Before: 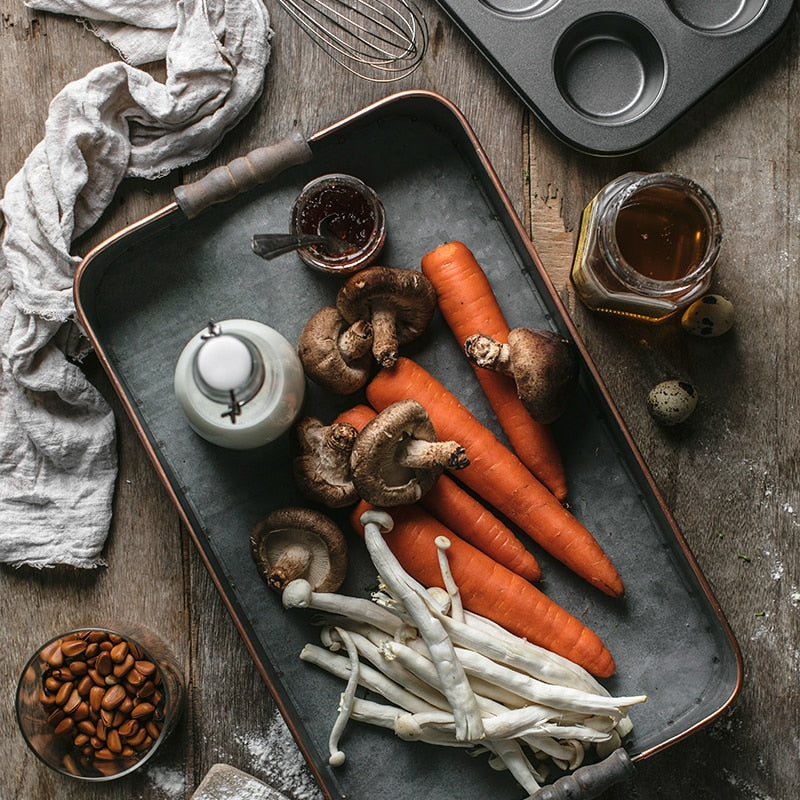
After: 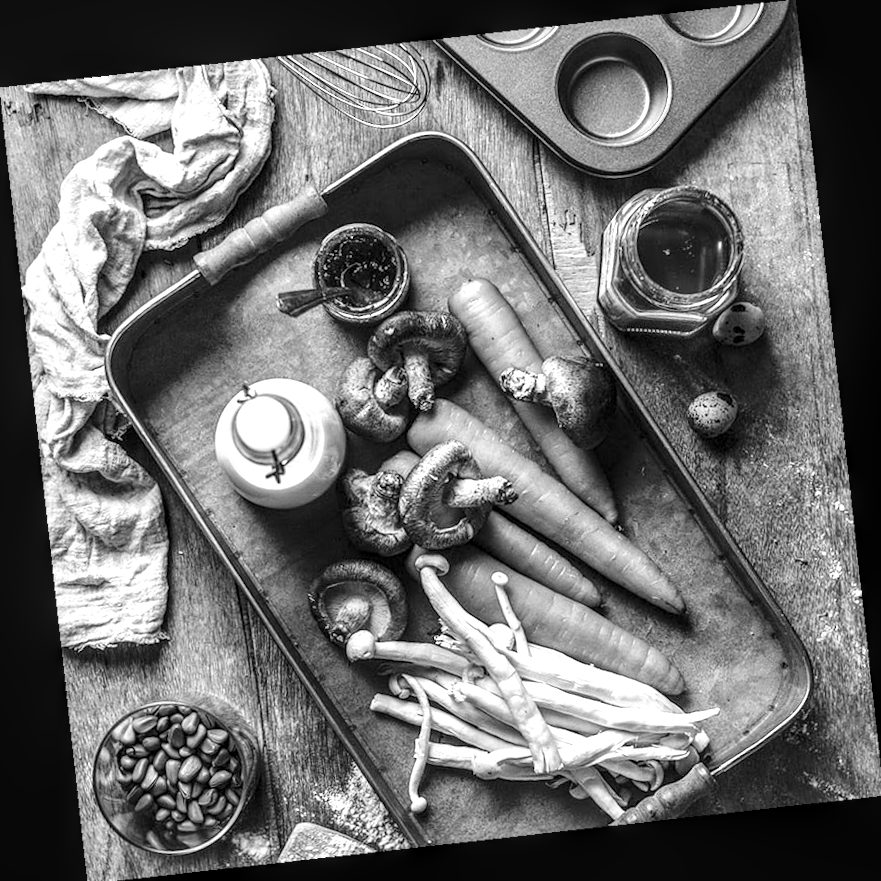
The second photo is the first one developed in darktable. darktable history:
crop and rotate: angle -0.5°
exposure: black level correction 0, exposure 1.2 EV, compensate exposure bias true, compensate highlight preservation false
tone curve: curves: ch0 [(0, 0) (0.003, 0.019) (0.011, 0.019) (0.025, 0.026) (0.044, 0.043) (0.069, 0.066) (0.1, 0.095) (0.136, 0.133) (0.177, 0.181) (0.224, 0.233) (0.277, 0.302) (0.335, 0.375) (0.399, 0.452) (0.468, 0.532) (0.543, 0.609) (0.623, 0.695) (0.709, 0.775) (0.801, 0.865) (0.898, 0.932) (1, 1)], preserve colors none
rotate and perspective: rotation -6.83°, automatic cropping off
tone equalizer: on, module defaults
local contrast: highlights 25%, detail 150%
white balance: red 1.045, blue 0.932
monochrome: a -71.75, b 75.82
